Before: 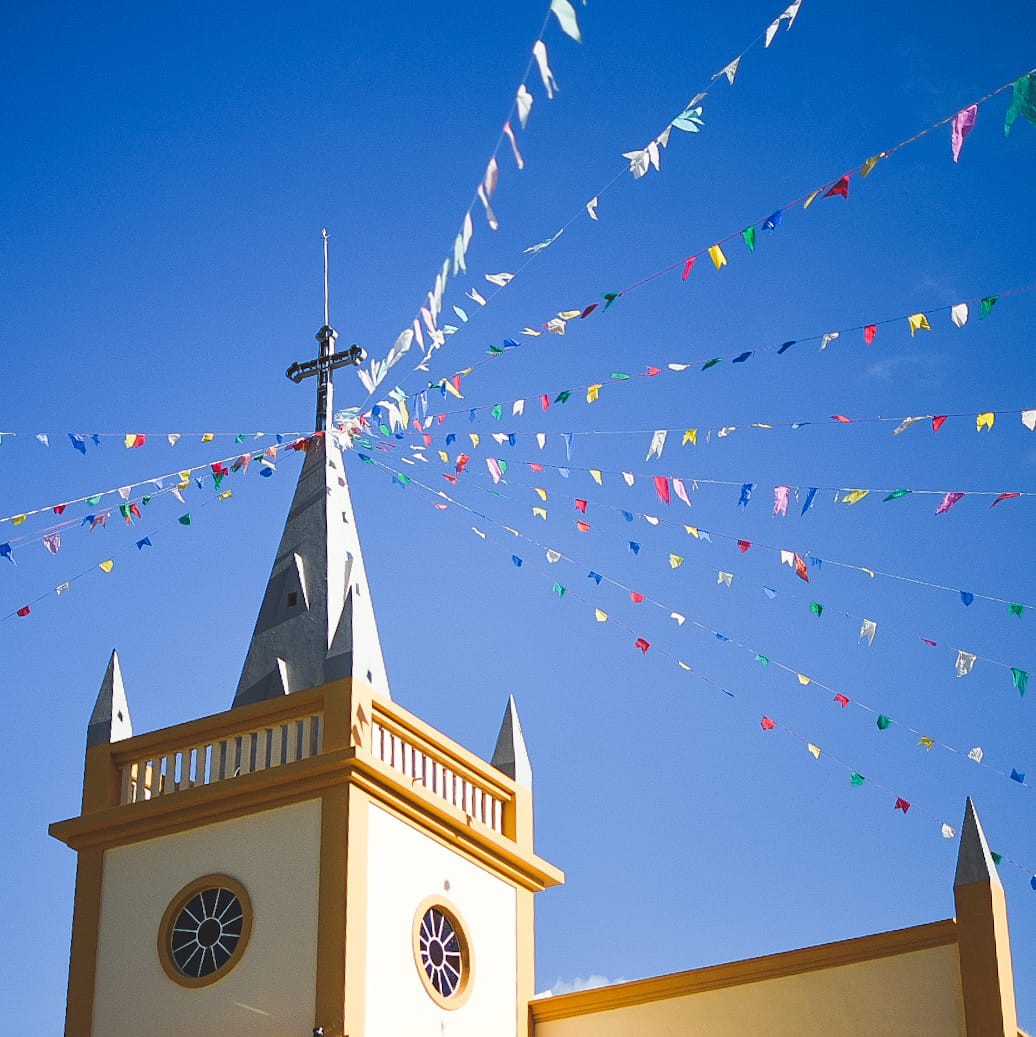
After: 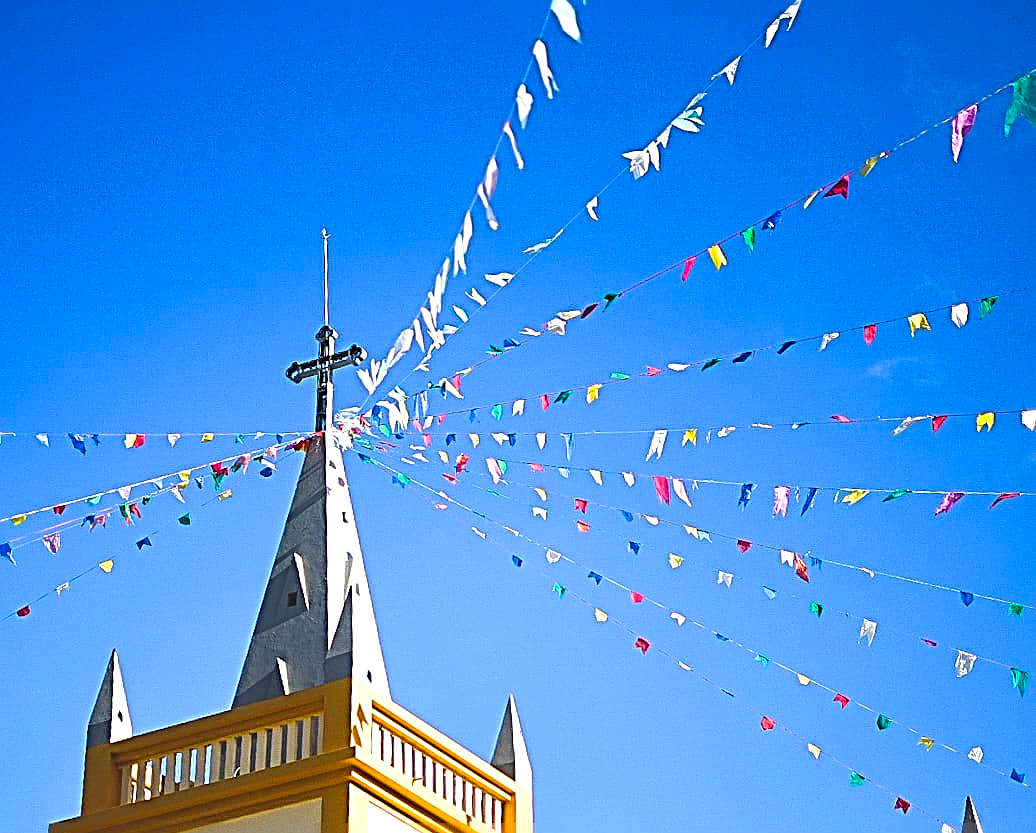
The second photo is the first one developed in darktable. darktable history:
sharpen: radius 3.69, amount 0.928
color balance rgb: perceptual saturation grading › global saturation 20%, global vibrance 20%
crop: bottom 19.644%
exposure: exposure 0.496 EV, compensate highlight preservation false
